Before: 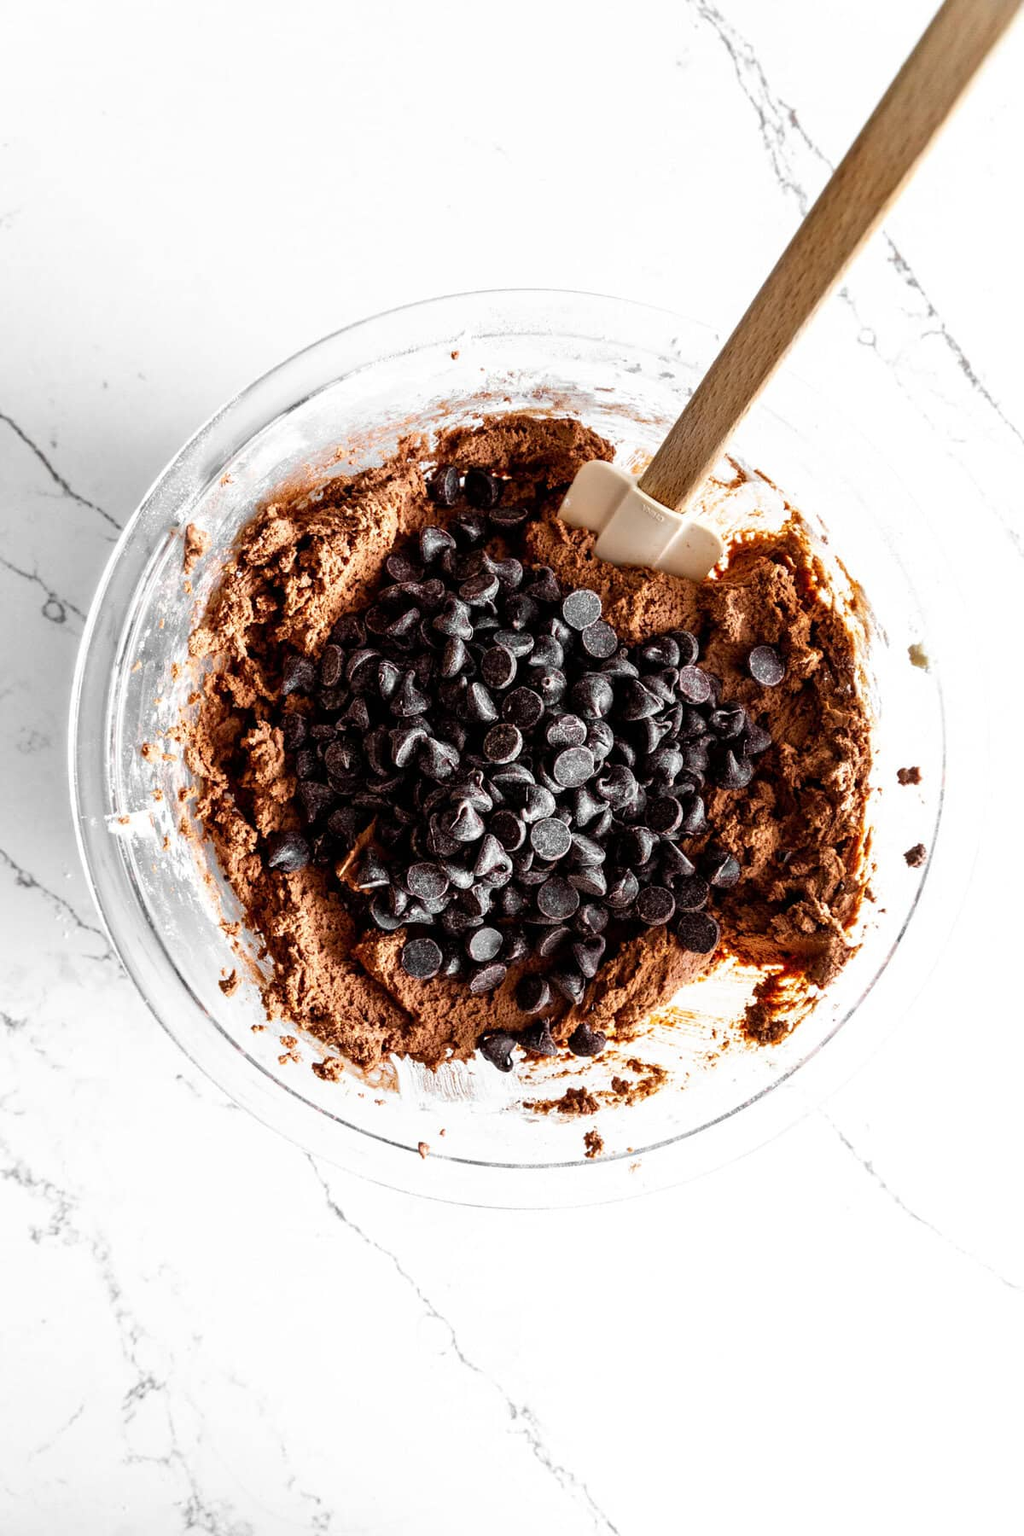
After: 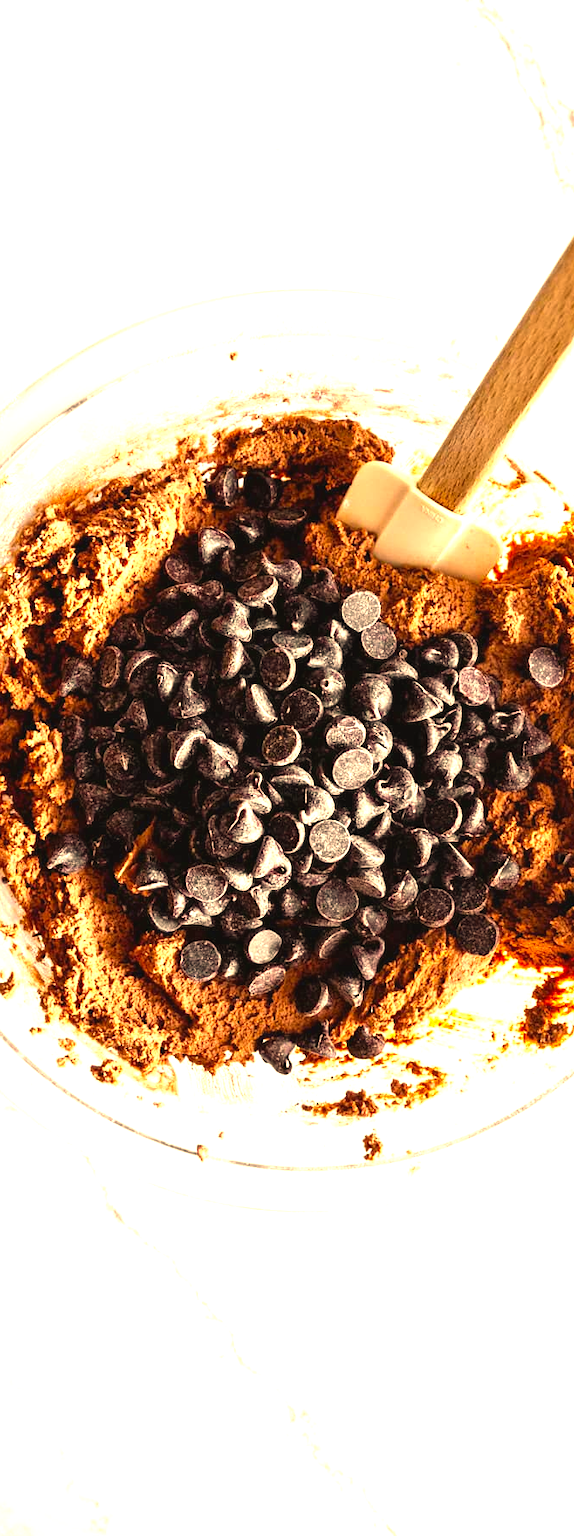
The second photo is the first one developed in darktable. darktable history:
exposure: black level correction -0.002, exposure 1.115 EV, compensate highlight preservation false
crop: left 21.674%, right 22.086%
color correction: highlights a* 15, highlights b* 31.55
